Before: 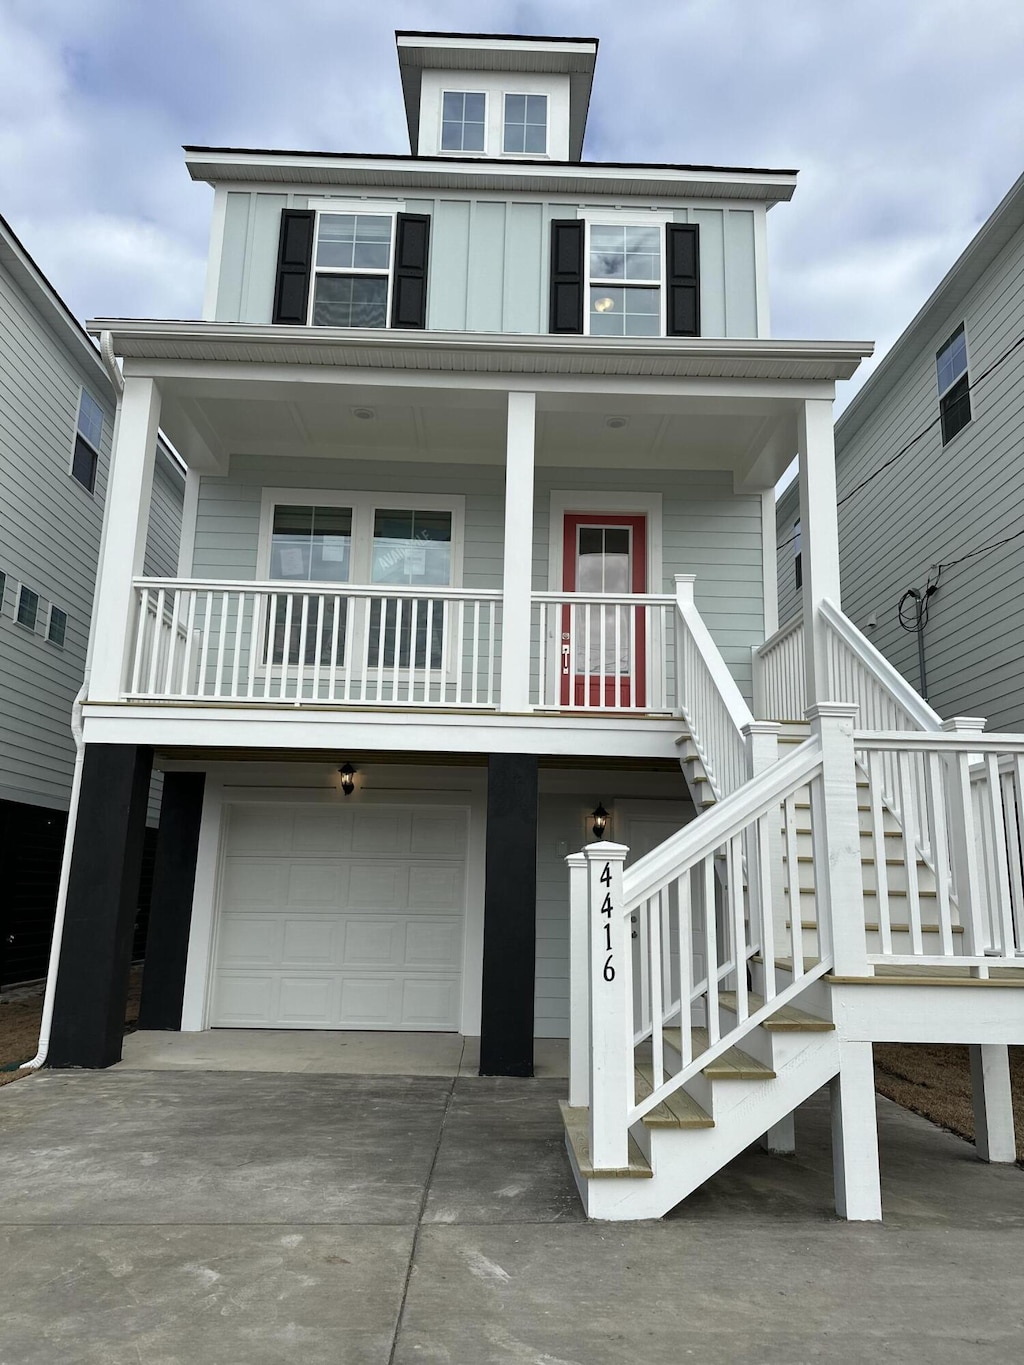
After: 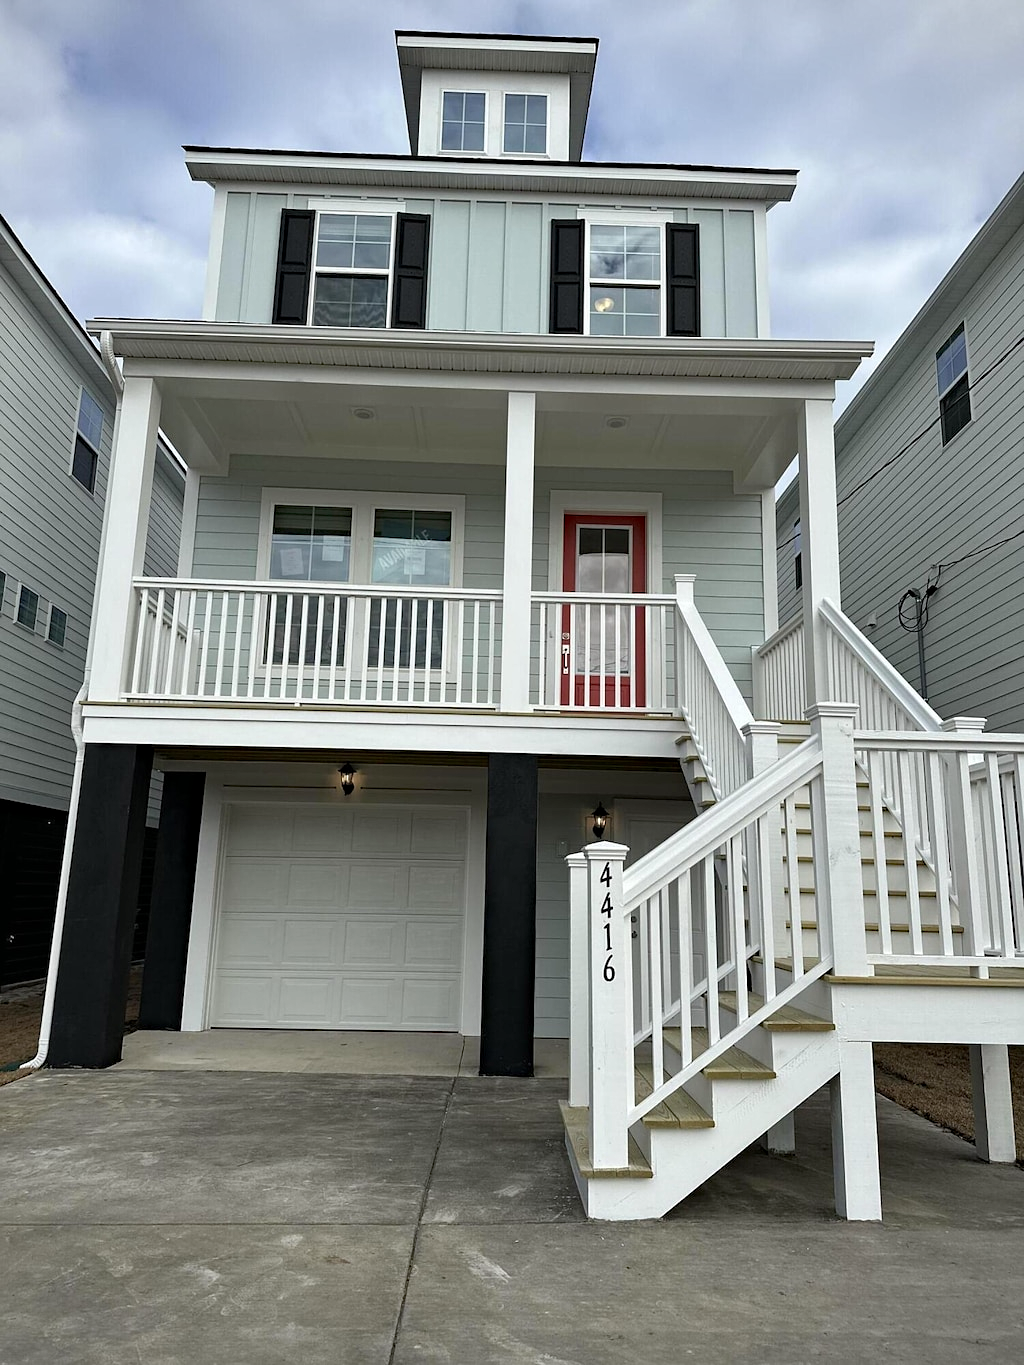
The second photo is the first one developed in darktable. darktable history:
sharpen: radius 1.314, amount 0.306, threshold 0.134
vignetting: fall-off start 97.32%, fall-off radius 78.25%, width/height ratio 1.106
haze removal: compatibility mode true, adaptive false
